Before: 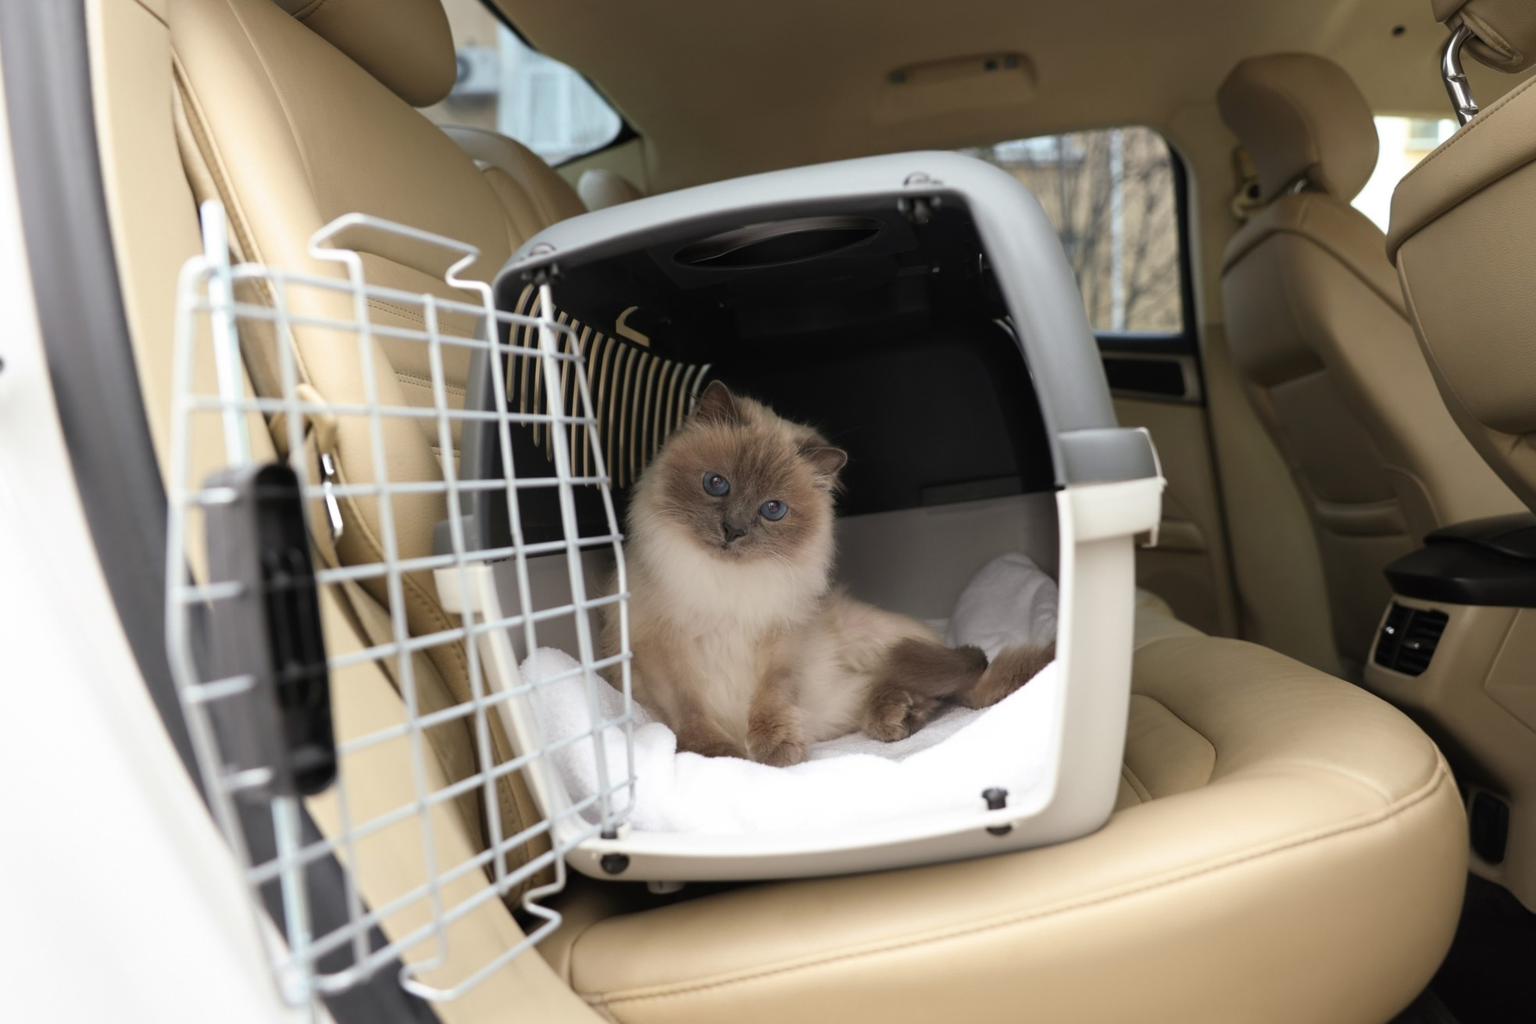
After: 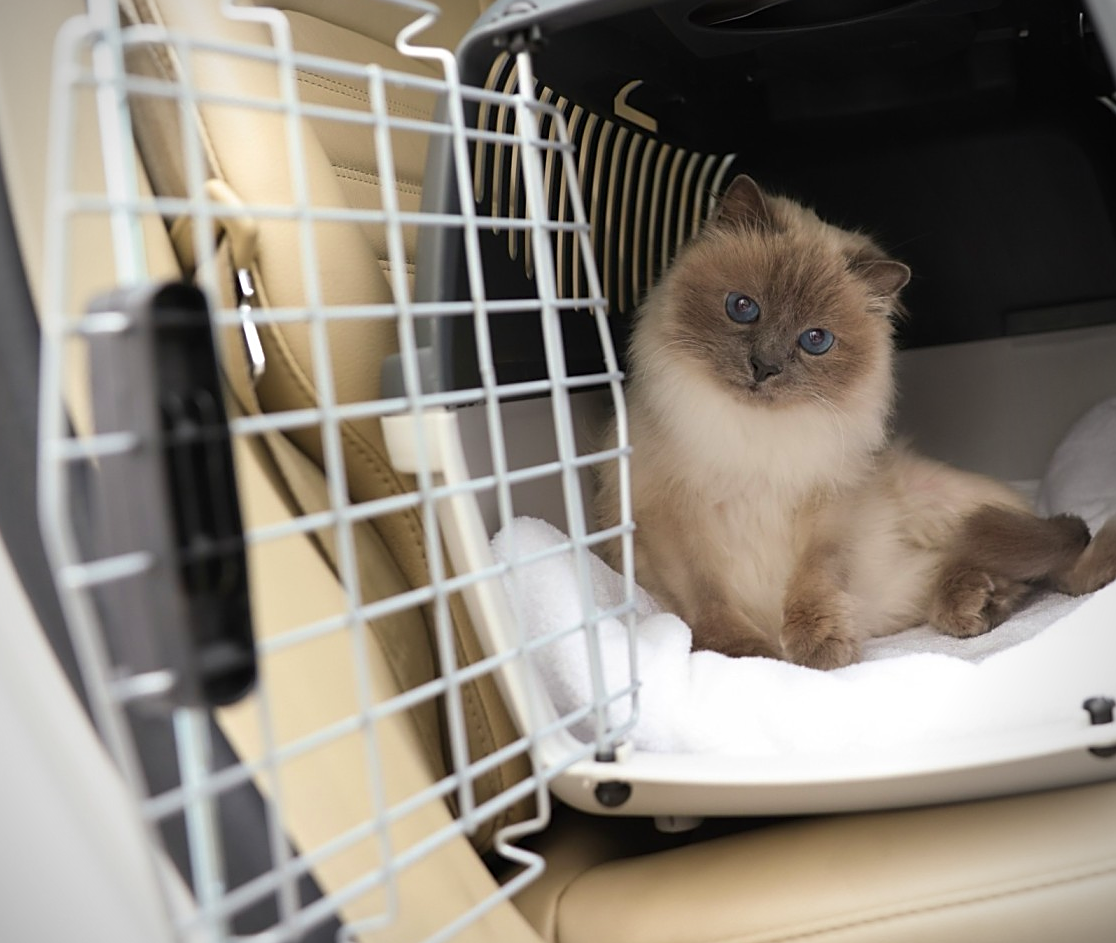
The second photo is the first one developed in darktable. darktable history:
sharpen: on, module defaults
crop: left 8.863%, top 23.82%, right 34.321%, bottom 4.22%
vignetting: on, module defaults
velvia: strength 15.11%
